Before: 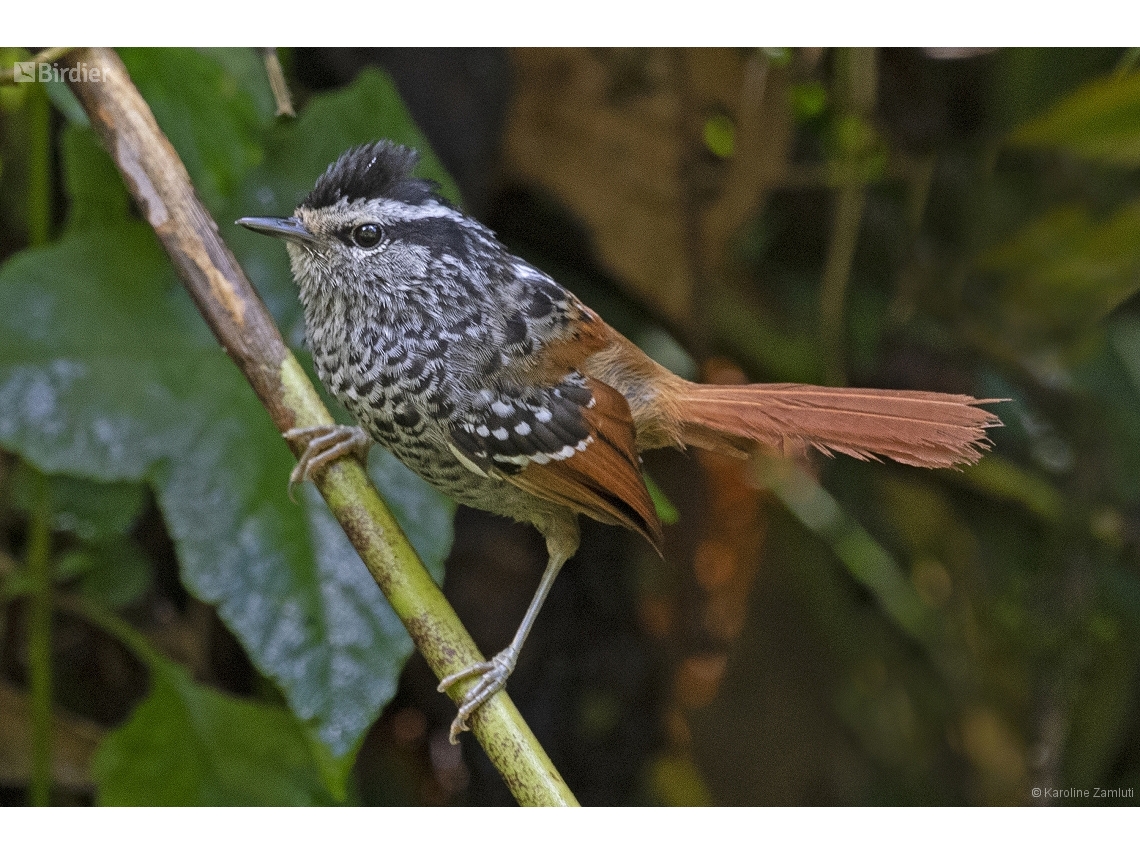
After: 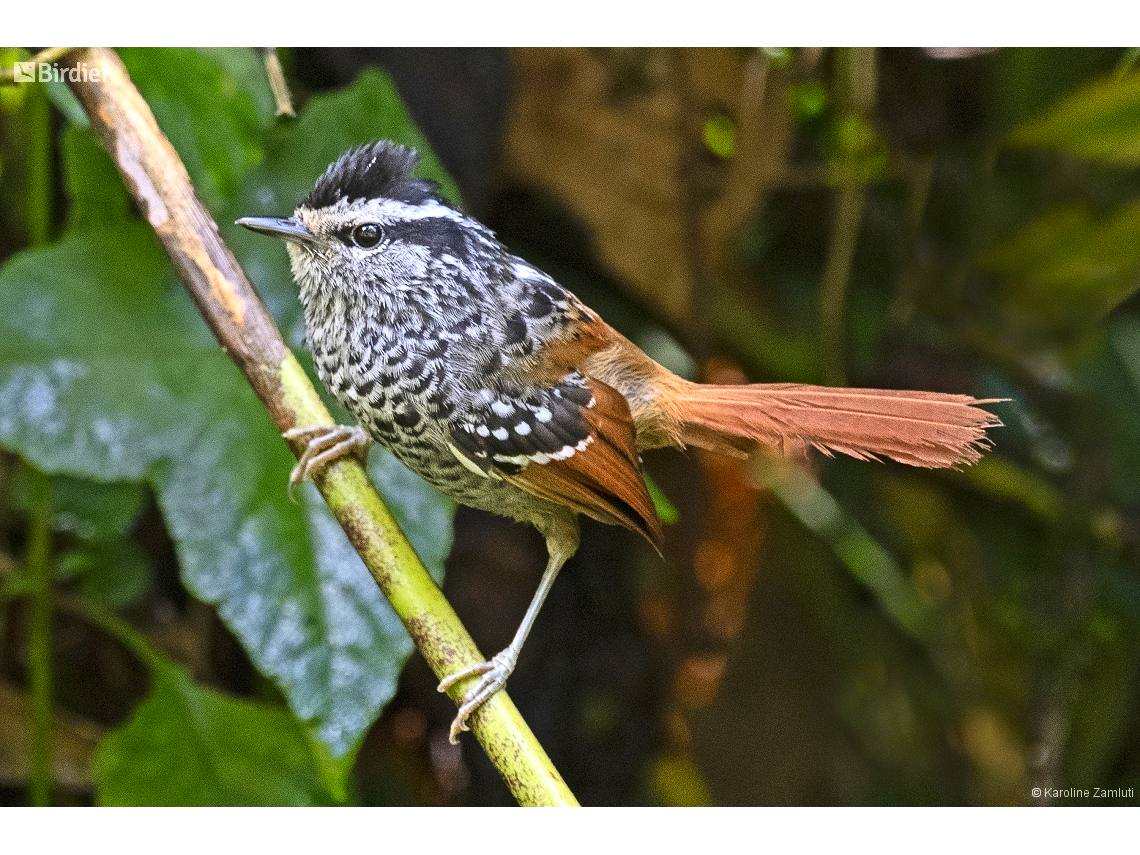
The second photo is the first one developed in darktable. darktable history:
contrast brightness saturation: contrast 0.234, brightness 0.097, saturation 0.289
tone equalizer: -8 EV -0.756 EV, -7 EV -0.684 EV, -6 EV -0.575 EV, -5 EV -0.393 EV, -3 EV 0.403 EV, -2 EV 0.6 EV, -1 EV 0.68 EV, +0 EV 0.742 EV, smoothing diameter 24.84%, edges refinement/feathering 5.83, preserve details guided filter
